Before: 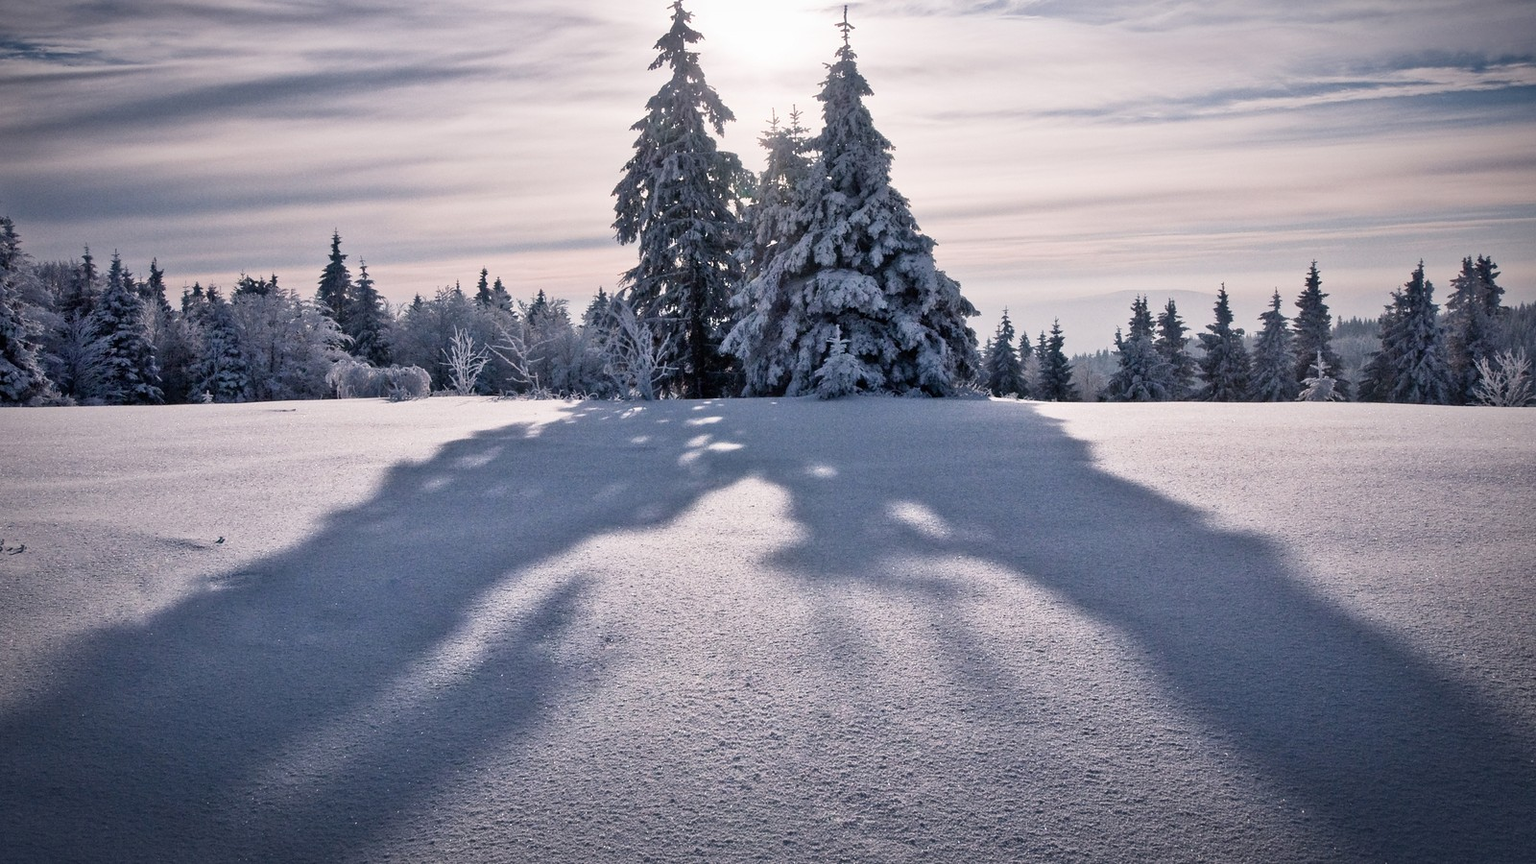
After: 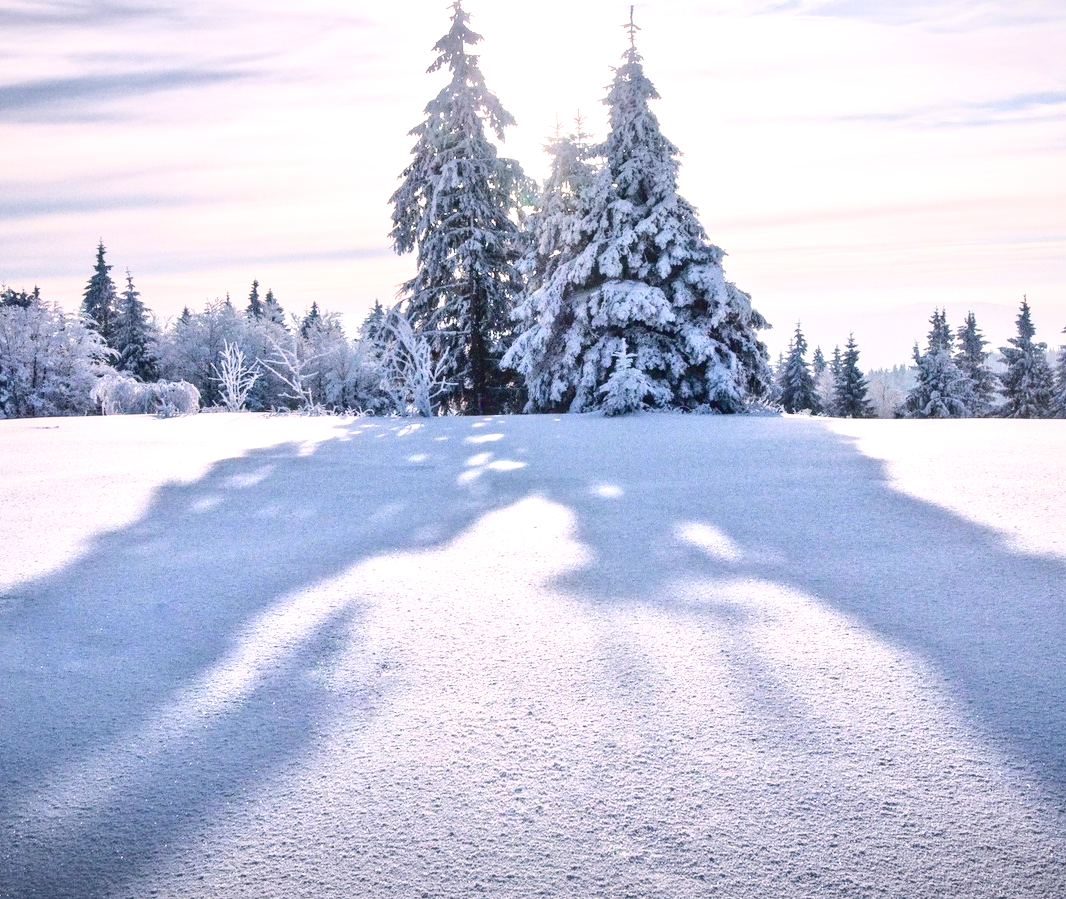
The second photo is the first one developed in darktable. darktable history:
local contrast: on, module defaults
crop and rotate: left 15.608%, right 17.75%
exposure: black level correction 0, exposure 0.498 EV, compensate exposure bias true, compensate highlight preservation false
base curve: curves: ch0 [(0, 0.007) (0.028, 0.063) (0.121, 0.311) (0.46, 0.743) (0.859, 0.957) (1, 1)]
